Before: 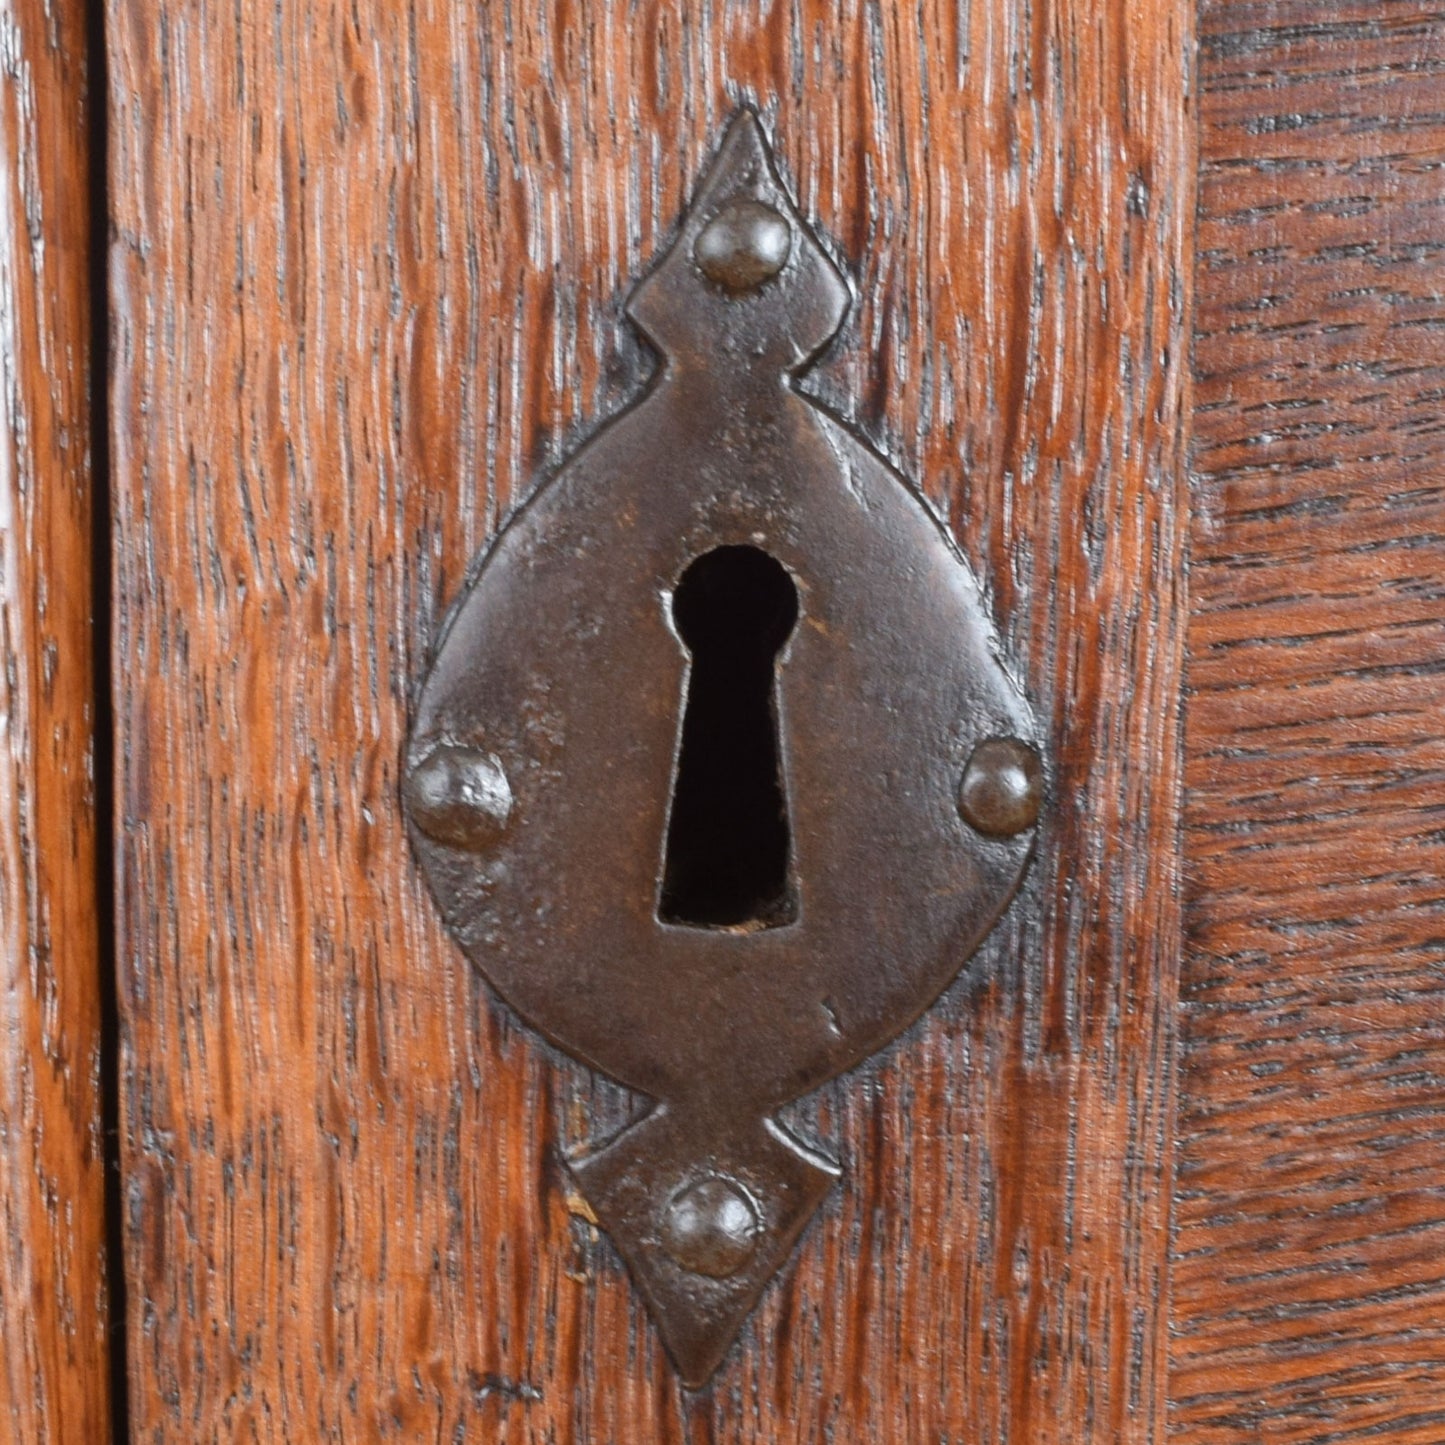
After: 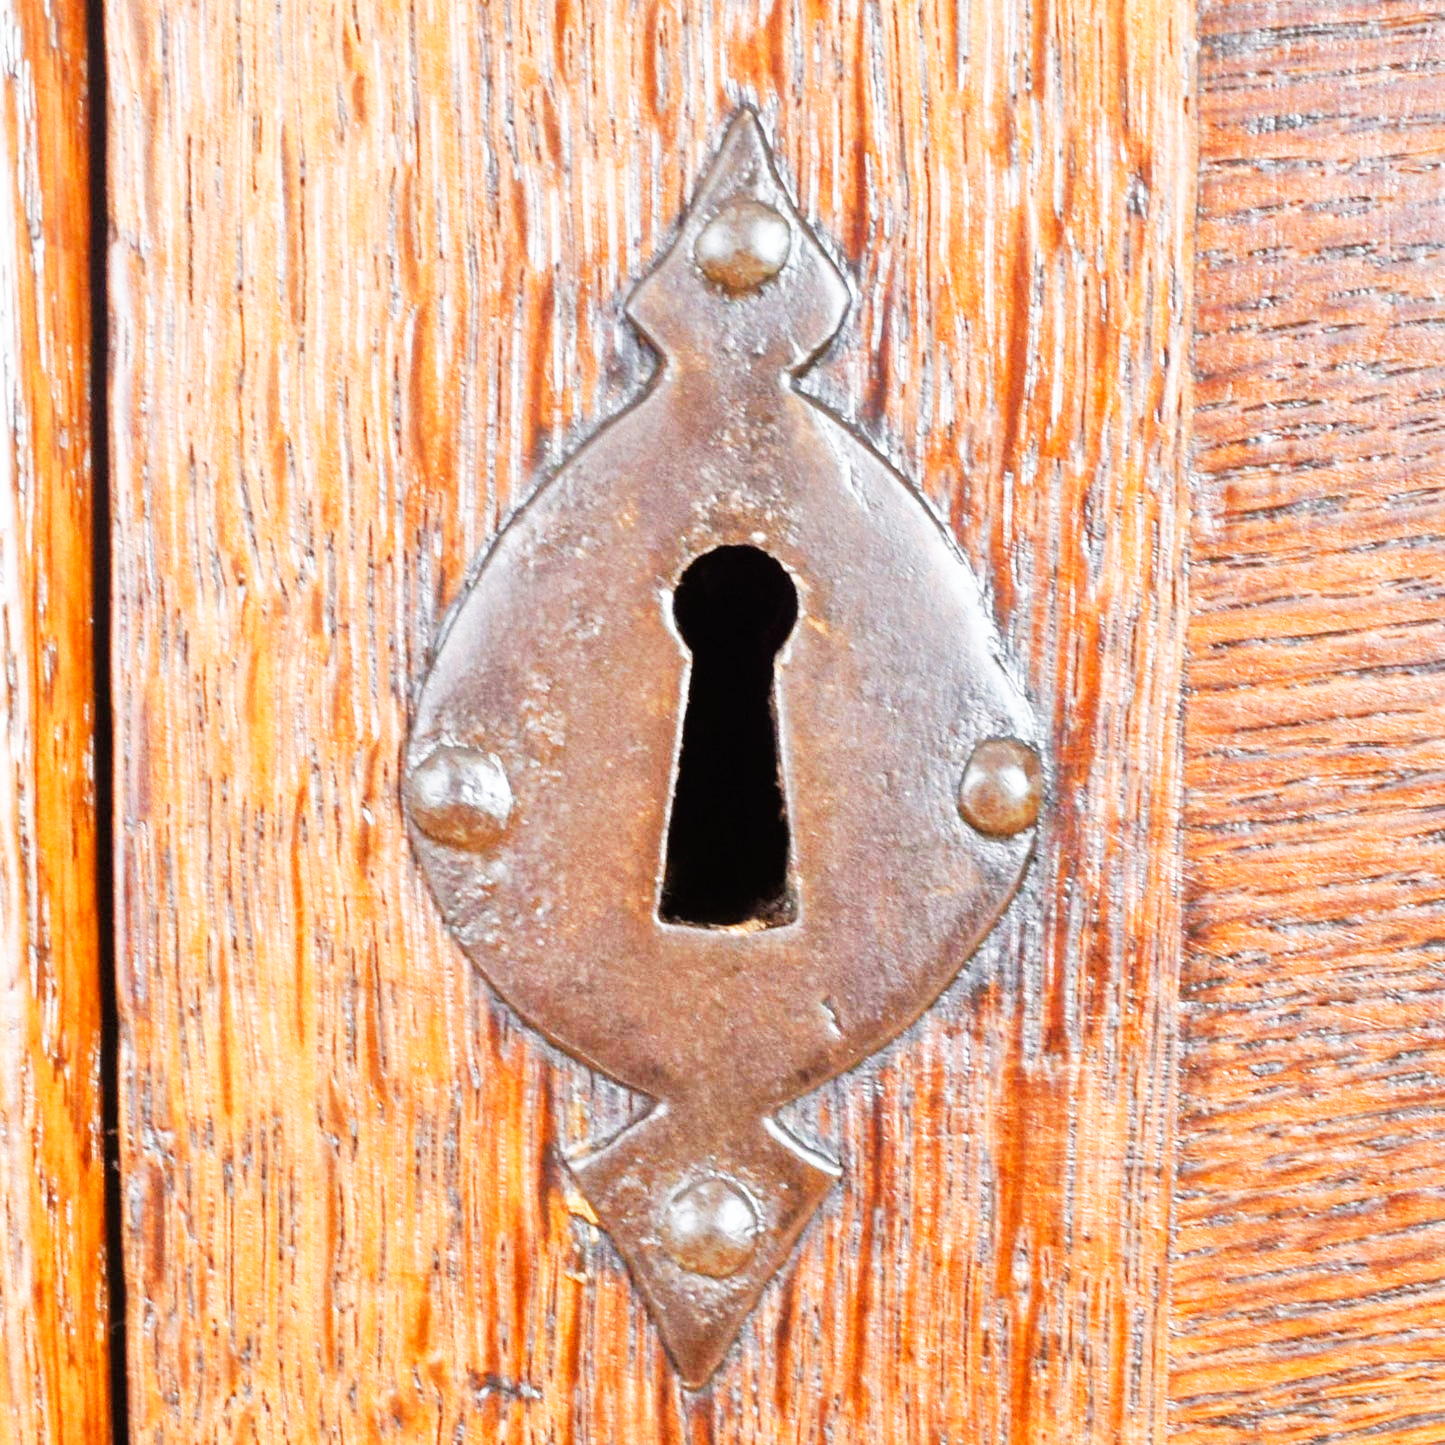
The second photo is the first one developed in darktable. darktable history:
base curve: curves: ch0 [(0, 0) (0.007, 0.004) (0.027, 0.03) (0.046, 0.07) (0.207, 0.54) (0.442, 0.872) (0.673, 0.972) (1, 1)], preserve colors none
tone equalizer: -7 EV 0.161 EV, -6 EV 0.57 EV, -5 EV 1.15 EV, -4 EV 1.31 EV, -3 EV 1.13 EV, -2 EV 0.6 EV, -1 EV 0.147 EV
